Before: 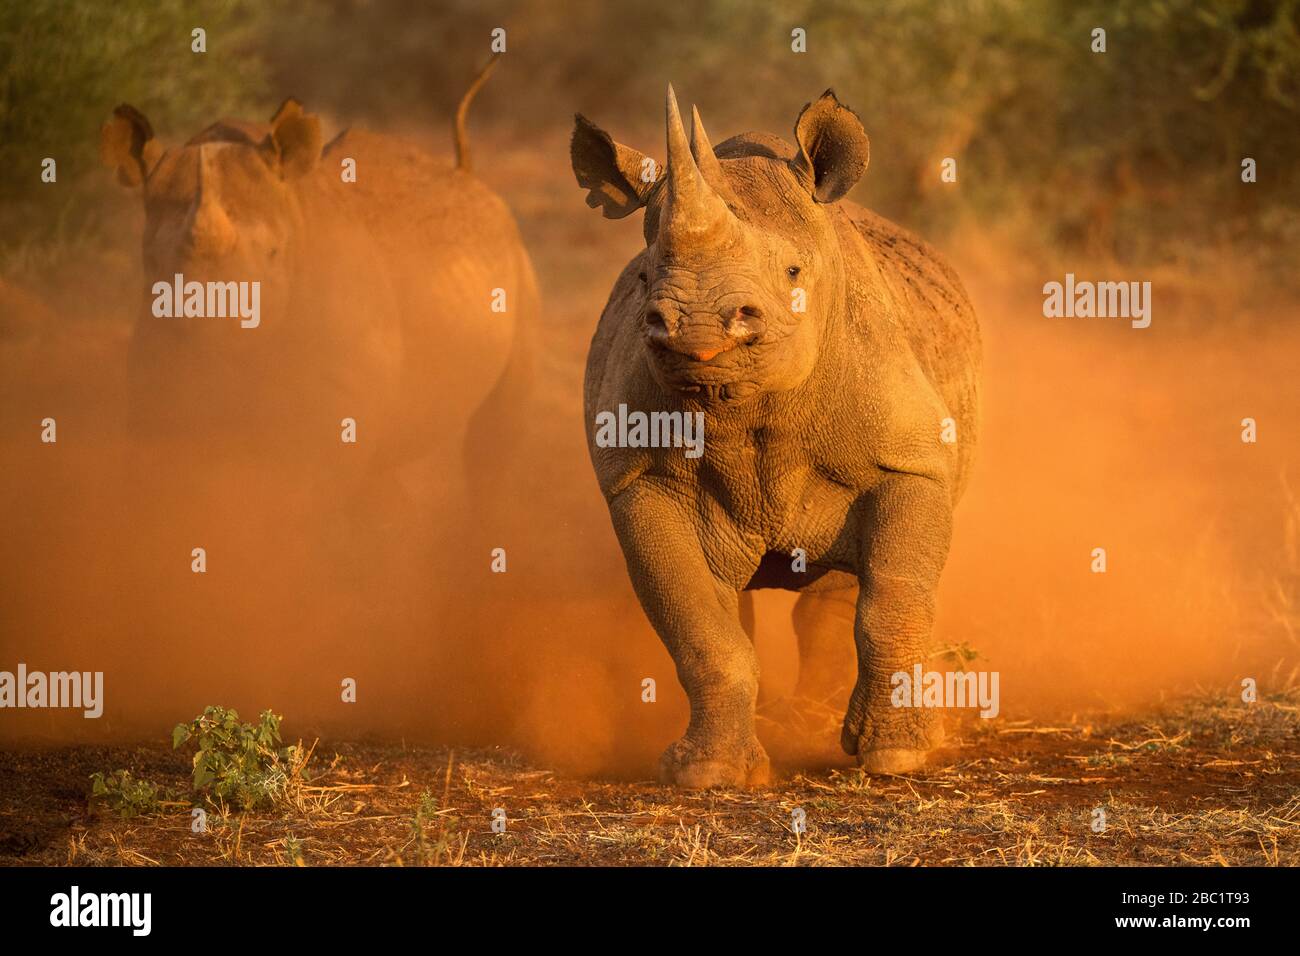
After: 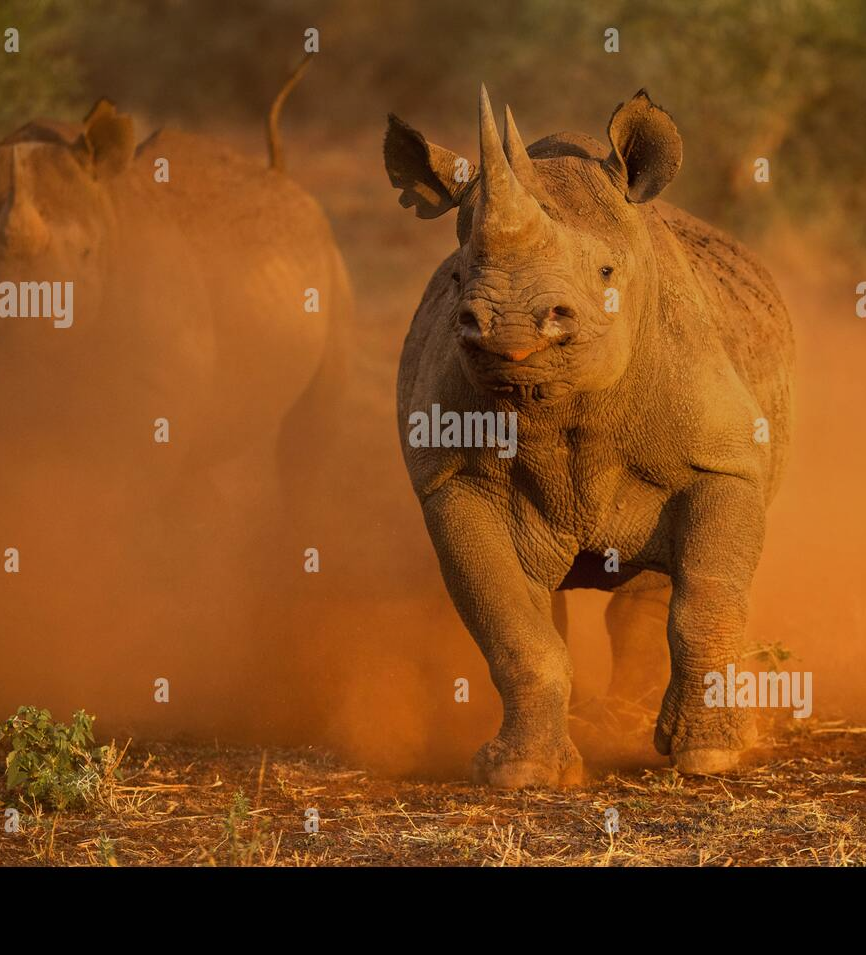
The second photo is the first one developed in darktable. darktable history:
crop and rotate: left 14.436%, right 18.898%
graduated density: rotation 5.63°, offset 76.9
